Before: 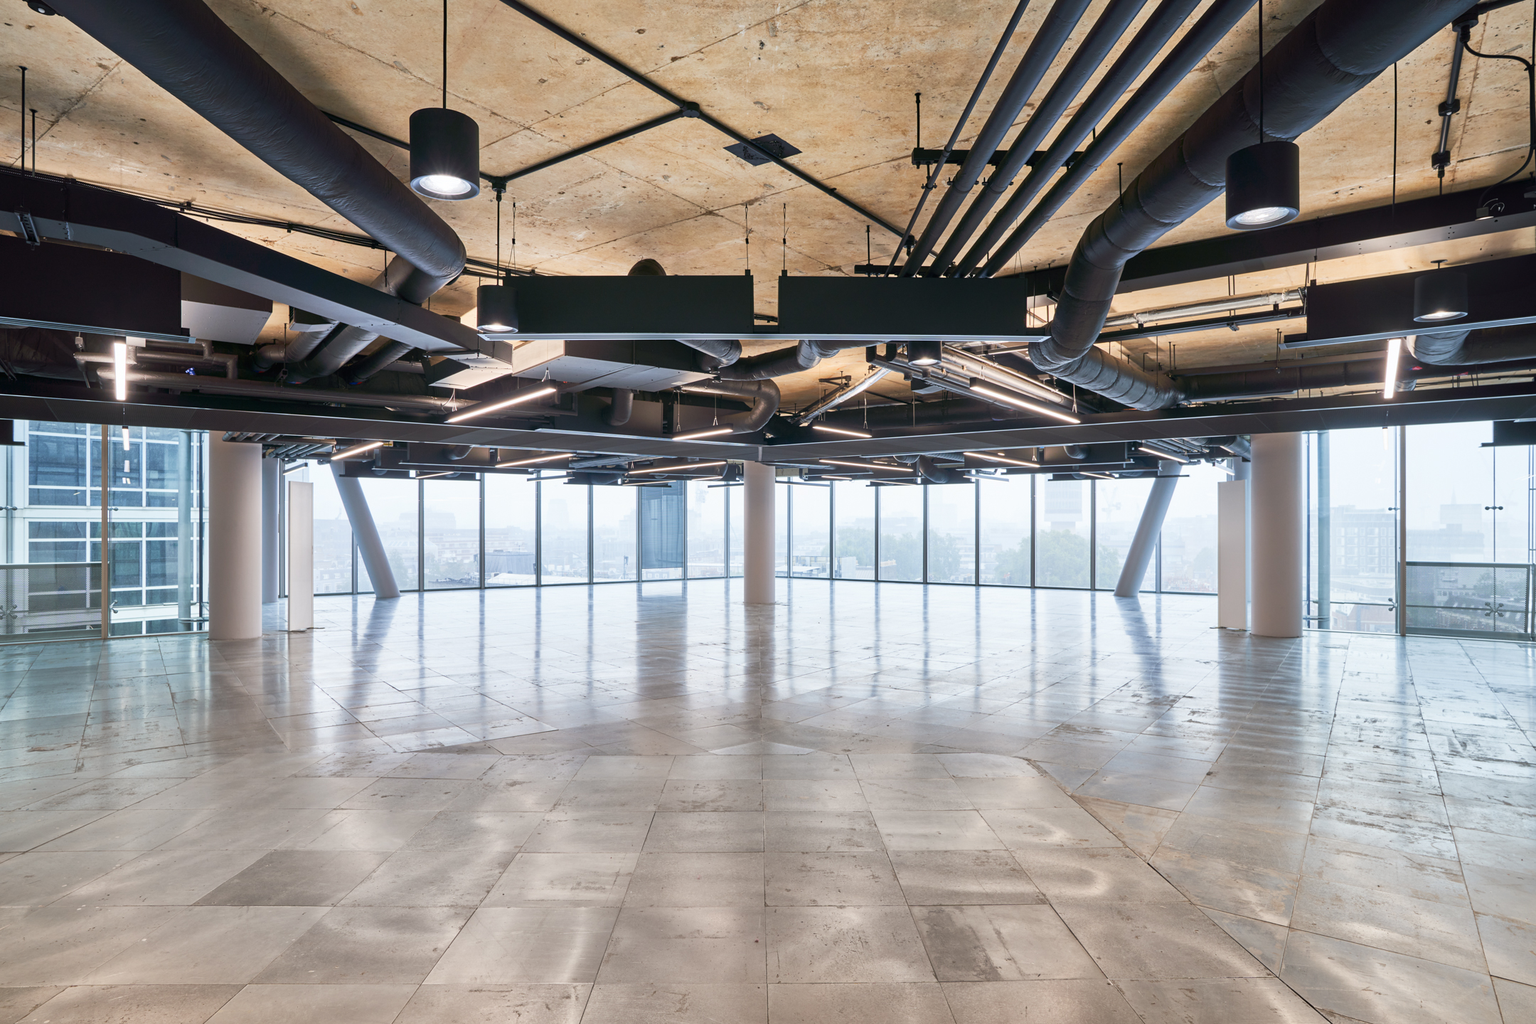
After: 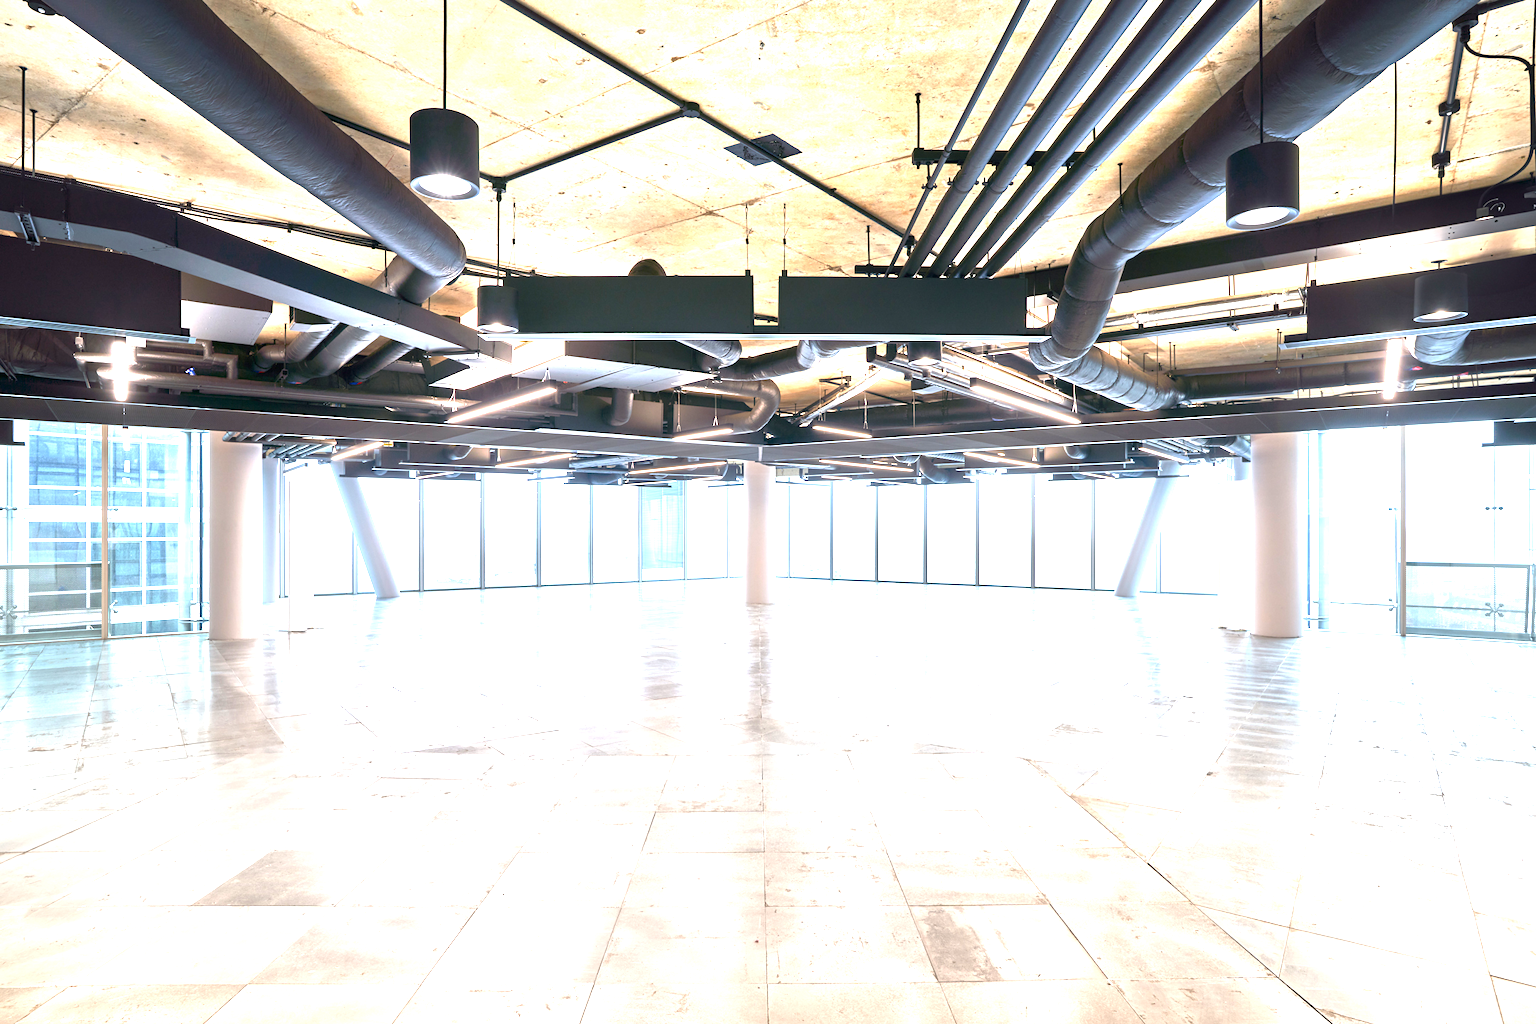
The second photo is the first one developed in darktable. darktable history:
exposure: black level correction 0.001, exposure 1.735 EV, compensate highlight preservation false
